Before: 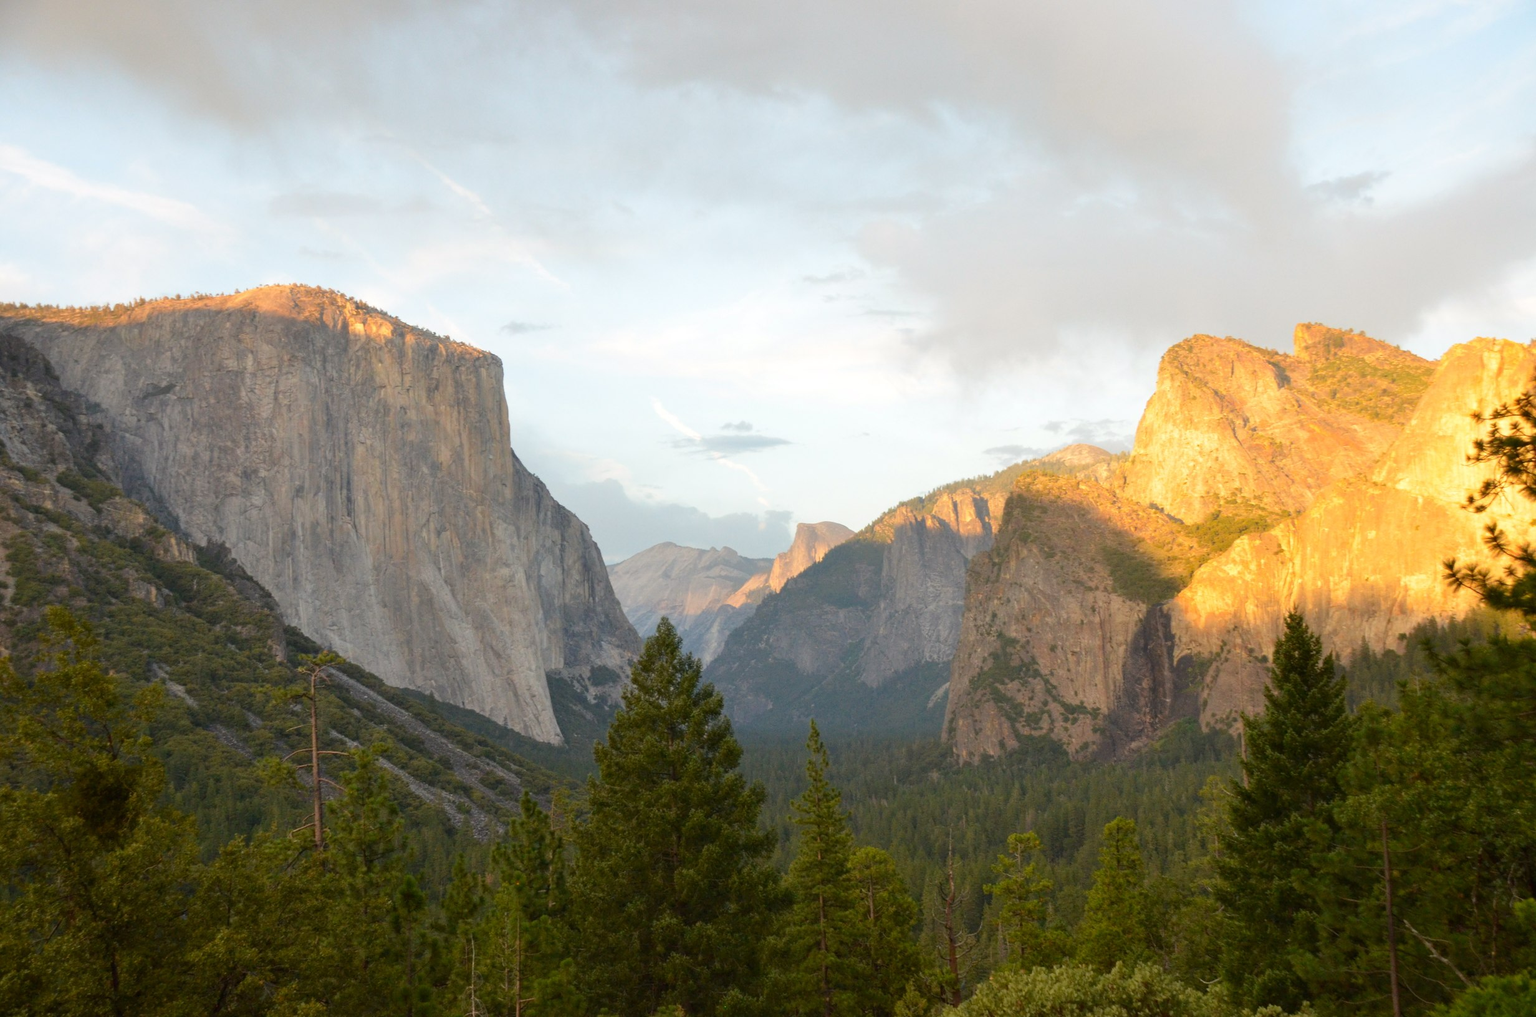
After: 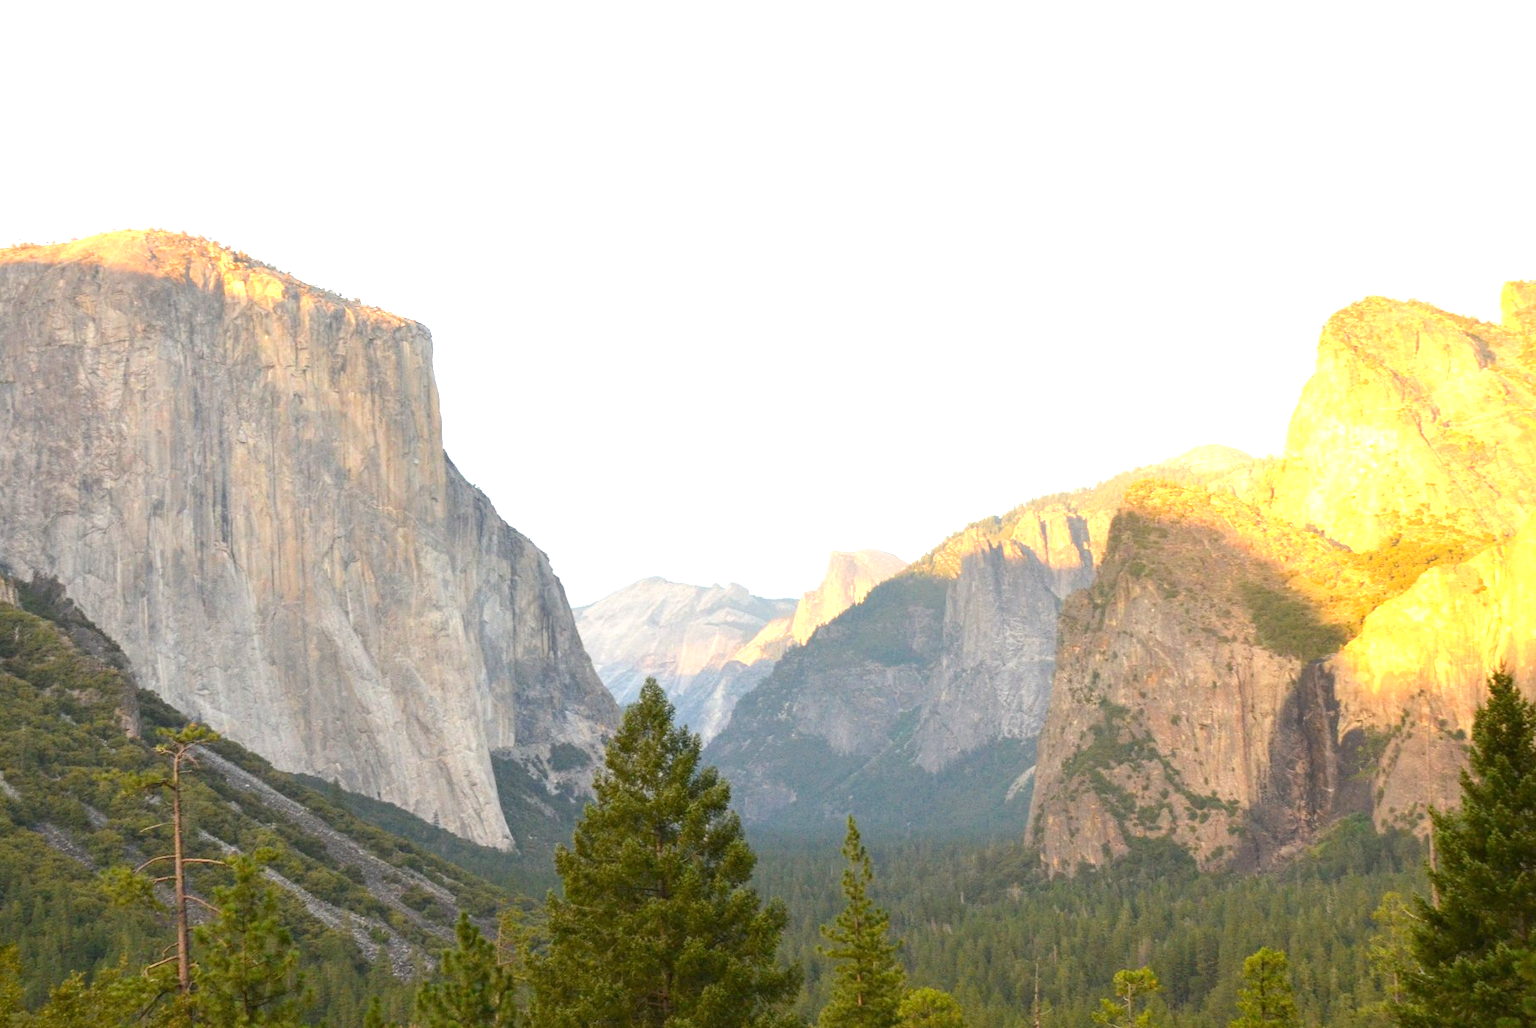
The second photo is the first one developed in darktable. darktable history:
crop and rotate: left 11.892%, top 11.353%, right 14.017%, bottom 13.741%
exposure: exposure 1.06 EV, compensate exposure bias true, compensate highlight preservation false
